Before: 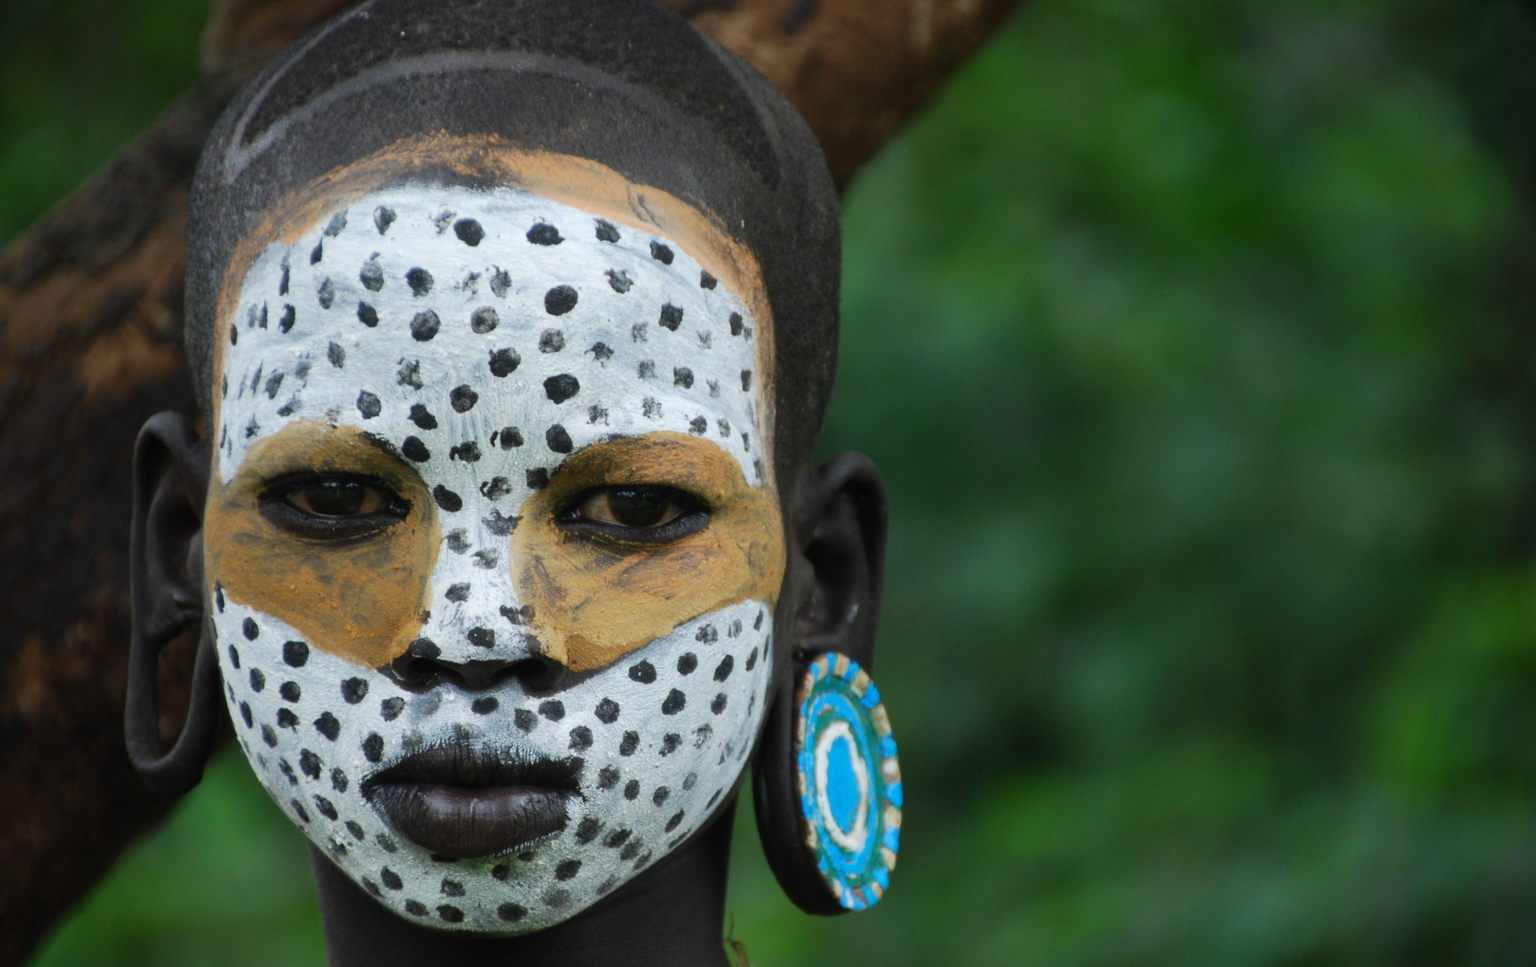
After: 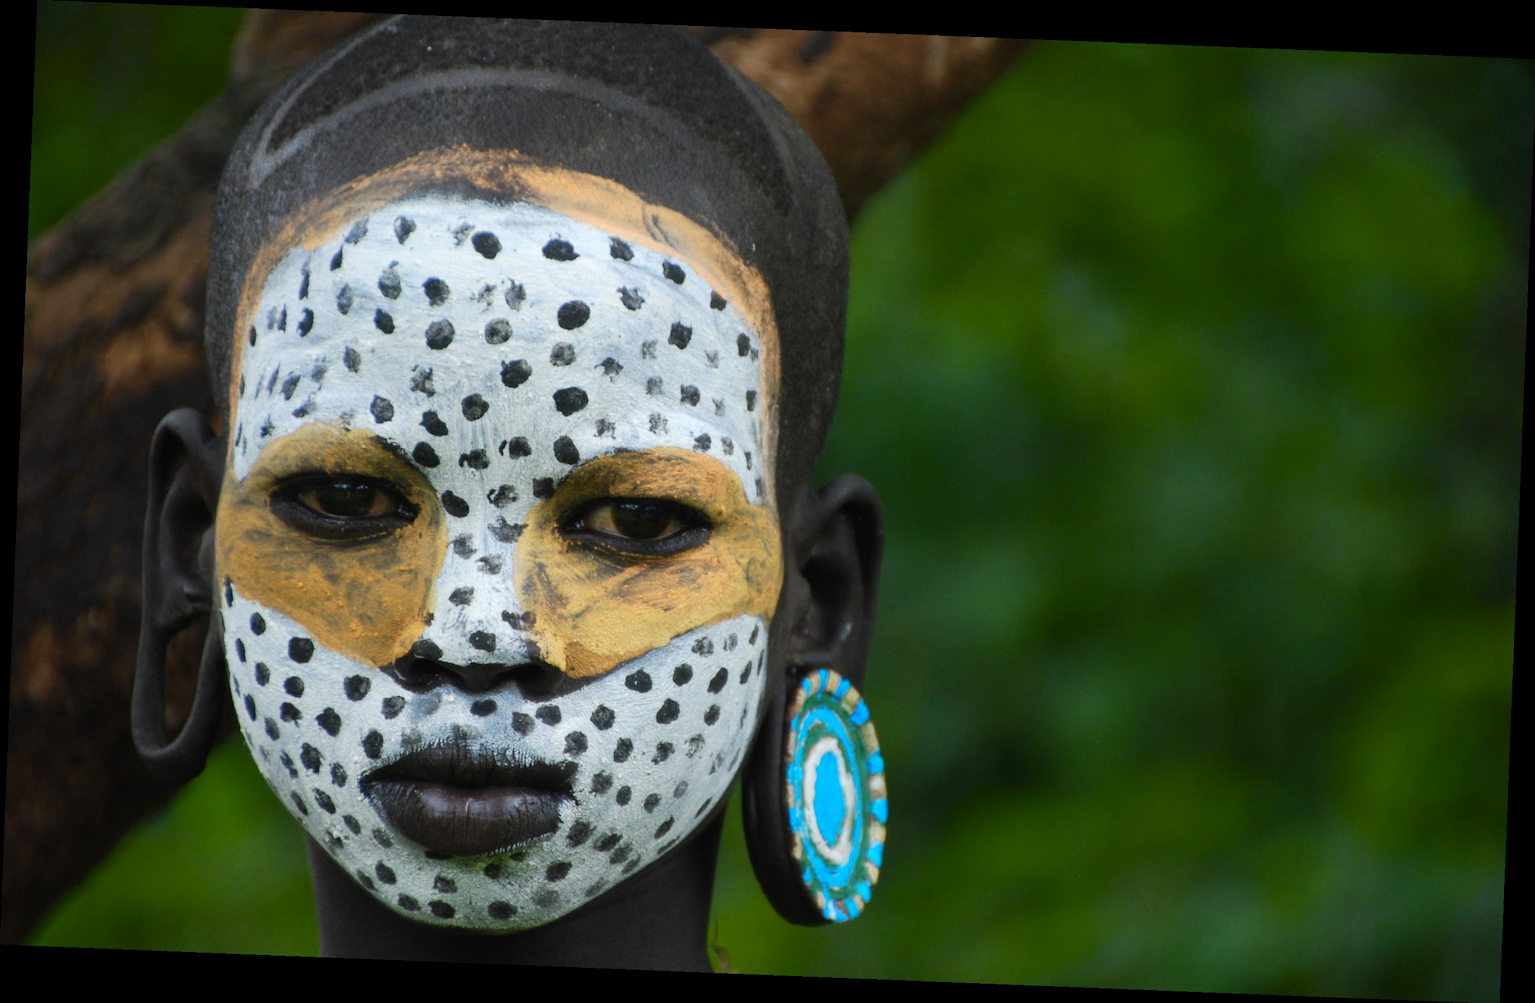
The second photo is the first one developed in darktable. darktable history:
color zones: curves: ch0 [(0.099, 0.624) (0.257, 0.596) (0.384, 0.376) (0.529, 0.492) (0.697, 0.564) (0.768, 0.532) (0.908, 0.644)]; ch1 [(0.112, 0.564) (0.254, 0.612) (0.432, 0.676) (0.592, 0.456) (0.743, 0.684) (0.888, 0.536)]; ch2 [(0.25, 0.5) (0.469, 0.36) (0.75, 0.5)]
rotate and perspective: rotation 2.27°, automatic cropping off
